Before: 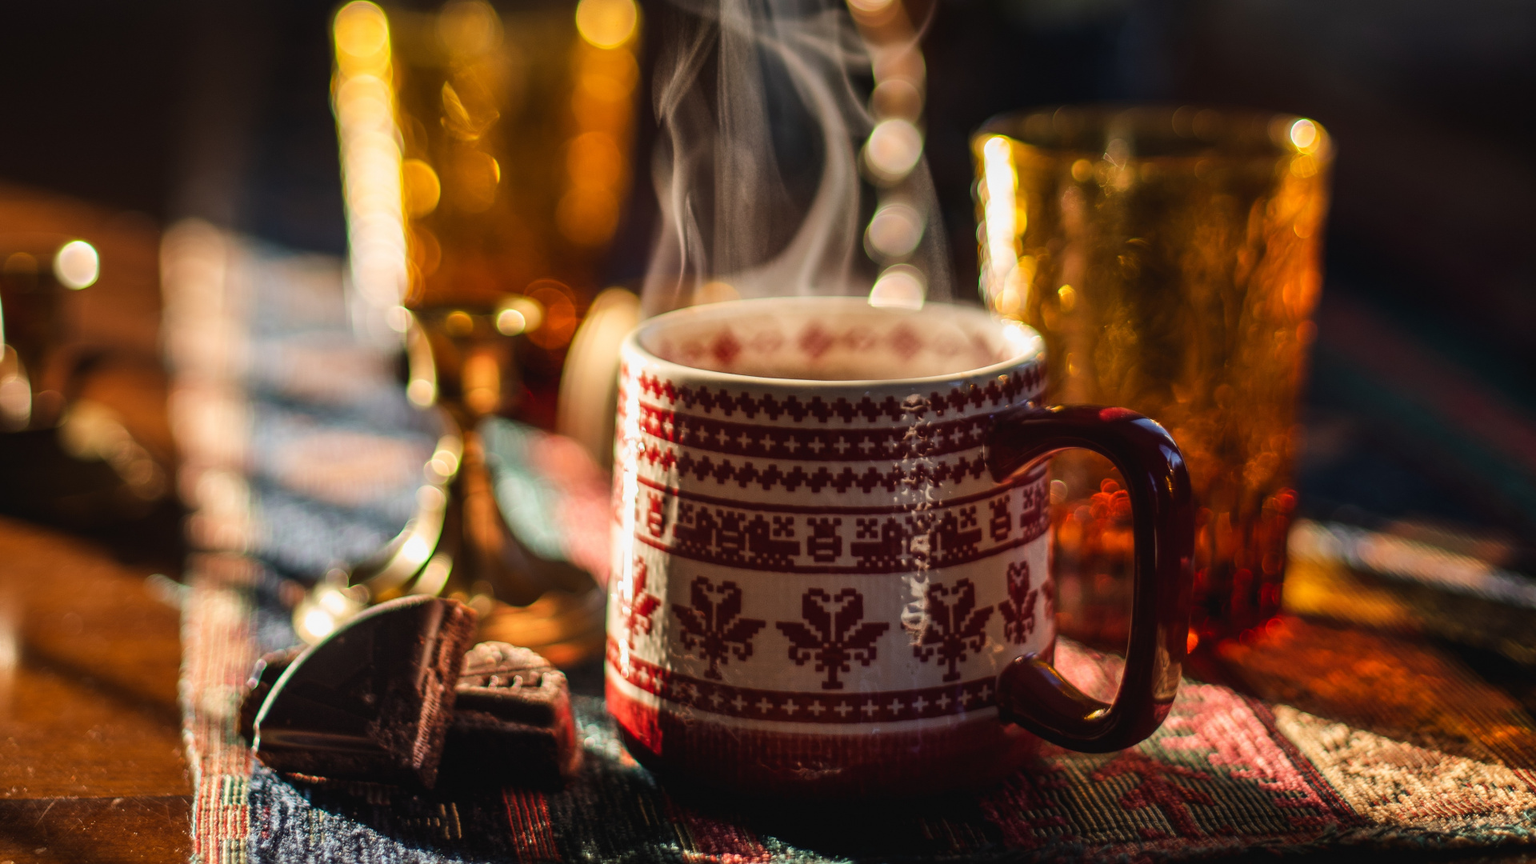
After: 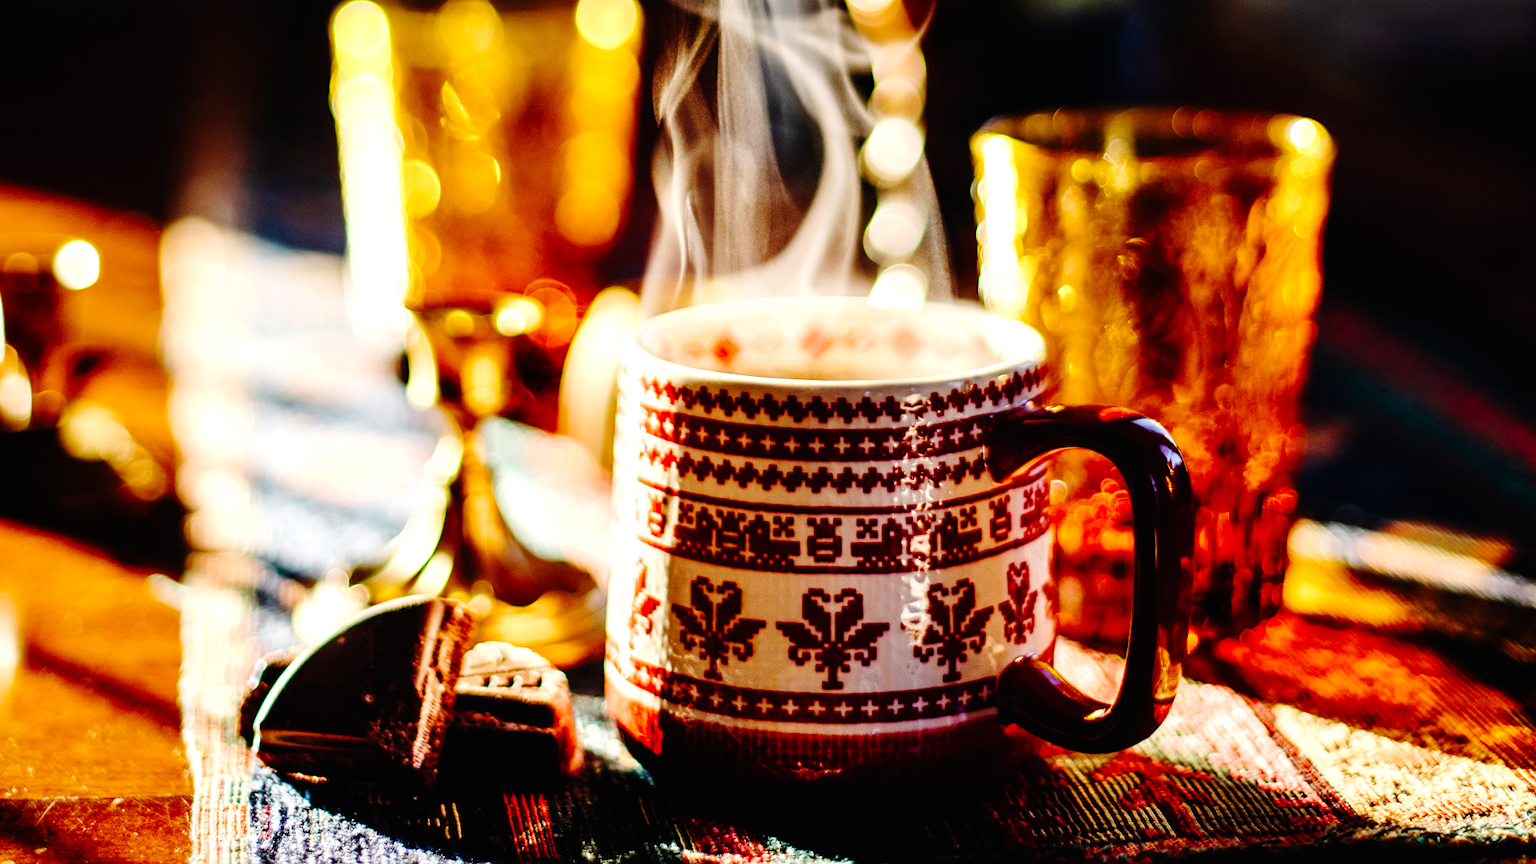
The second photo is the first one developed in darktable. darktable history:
exposure: black level correction 0, exposure 1.097 EV, compensate highlight preservation false
base curve: curves: ch0 [(0, 0) (0.036, 0.01) (0.123, 0.254) (0.258, 0.504) (0.507, 0.748) (1, 1)], exposure shift 0.01, preserve colors none
